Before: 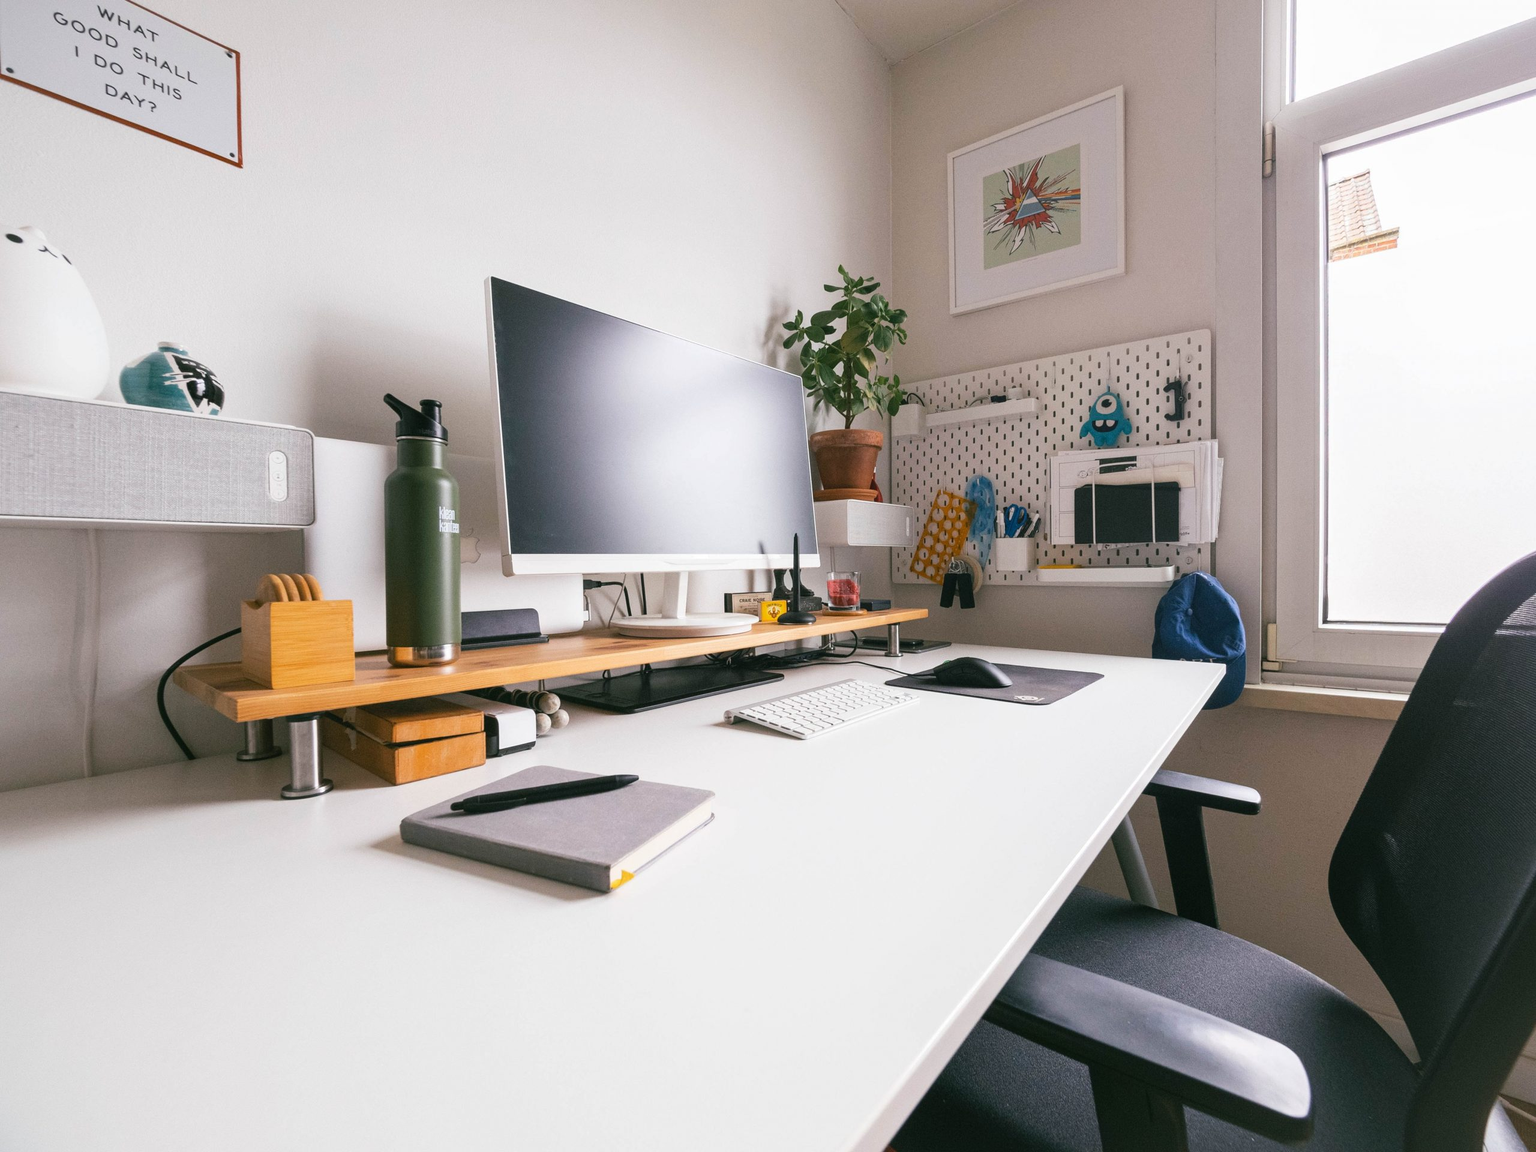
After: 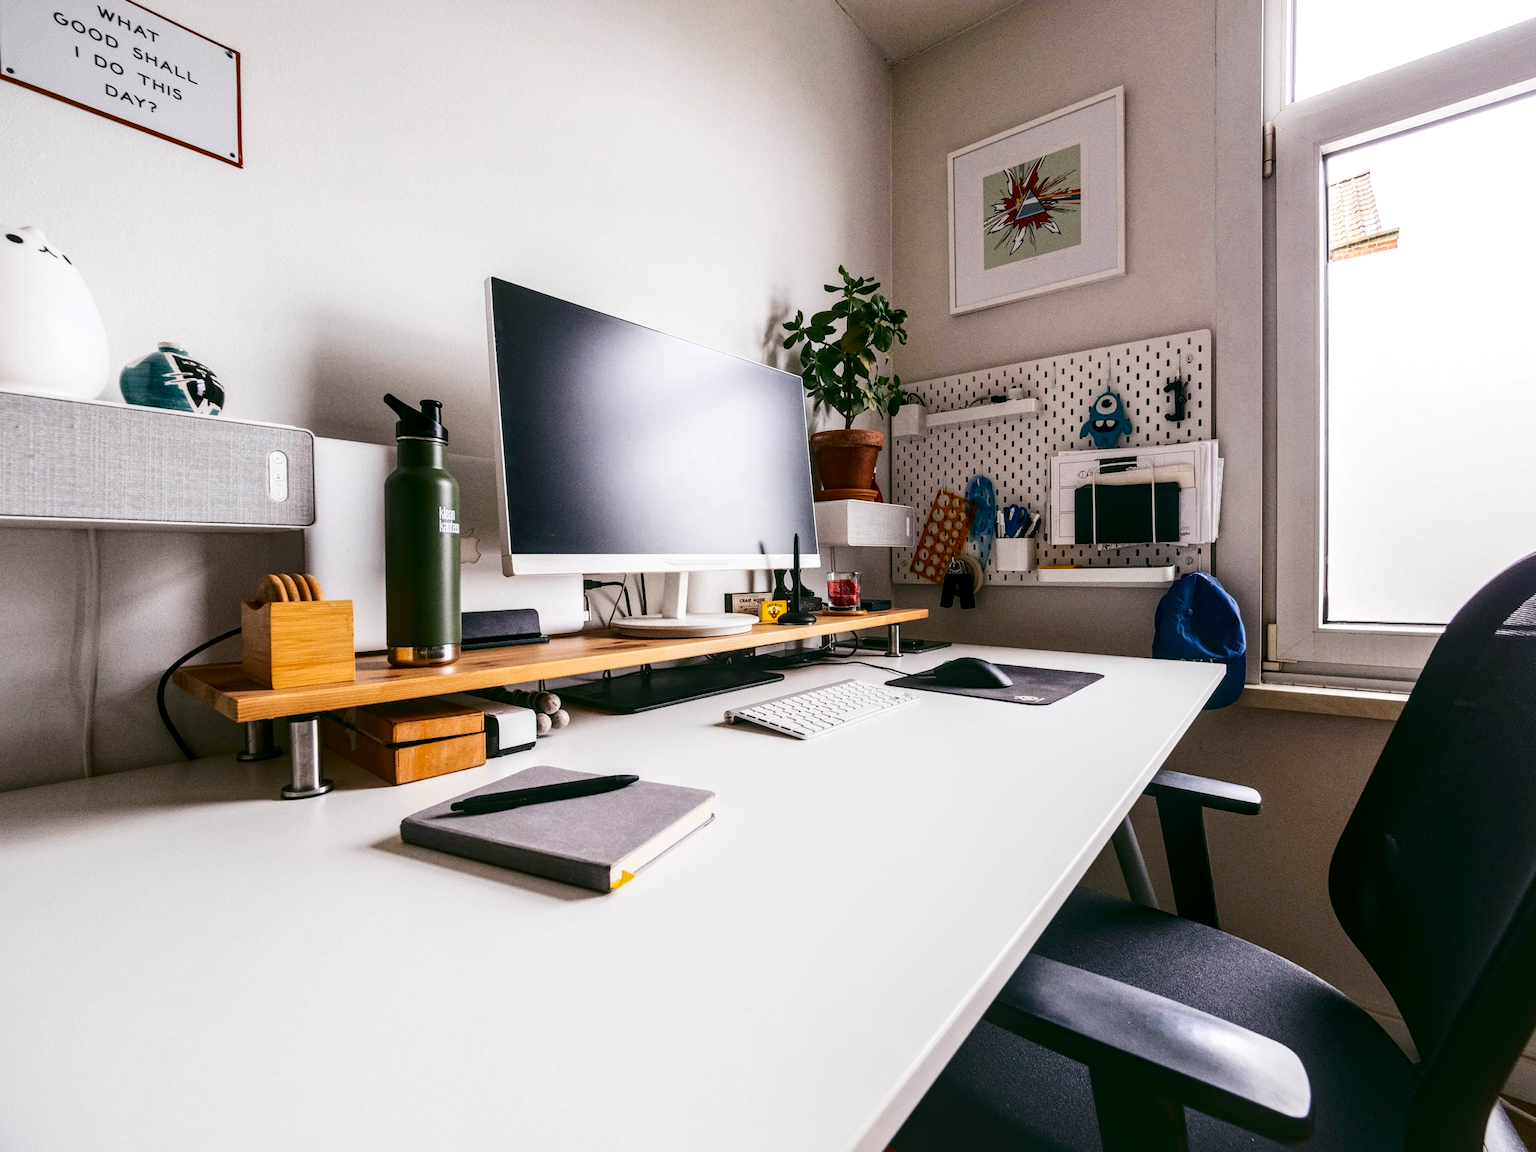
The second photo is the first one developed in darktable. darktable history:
contrast brightness saturation: contrast 0.244, brightness -0.23, saturation 0.139
local contrast: detail 130%
